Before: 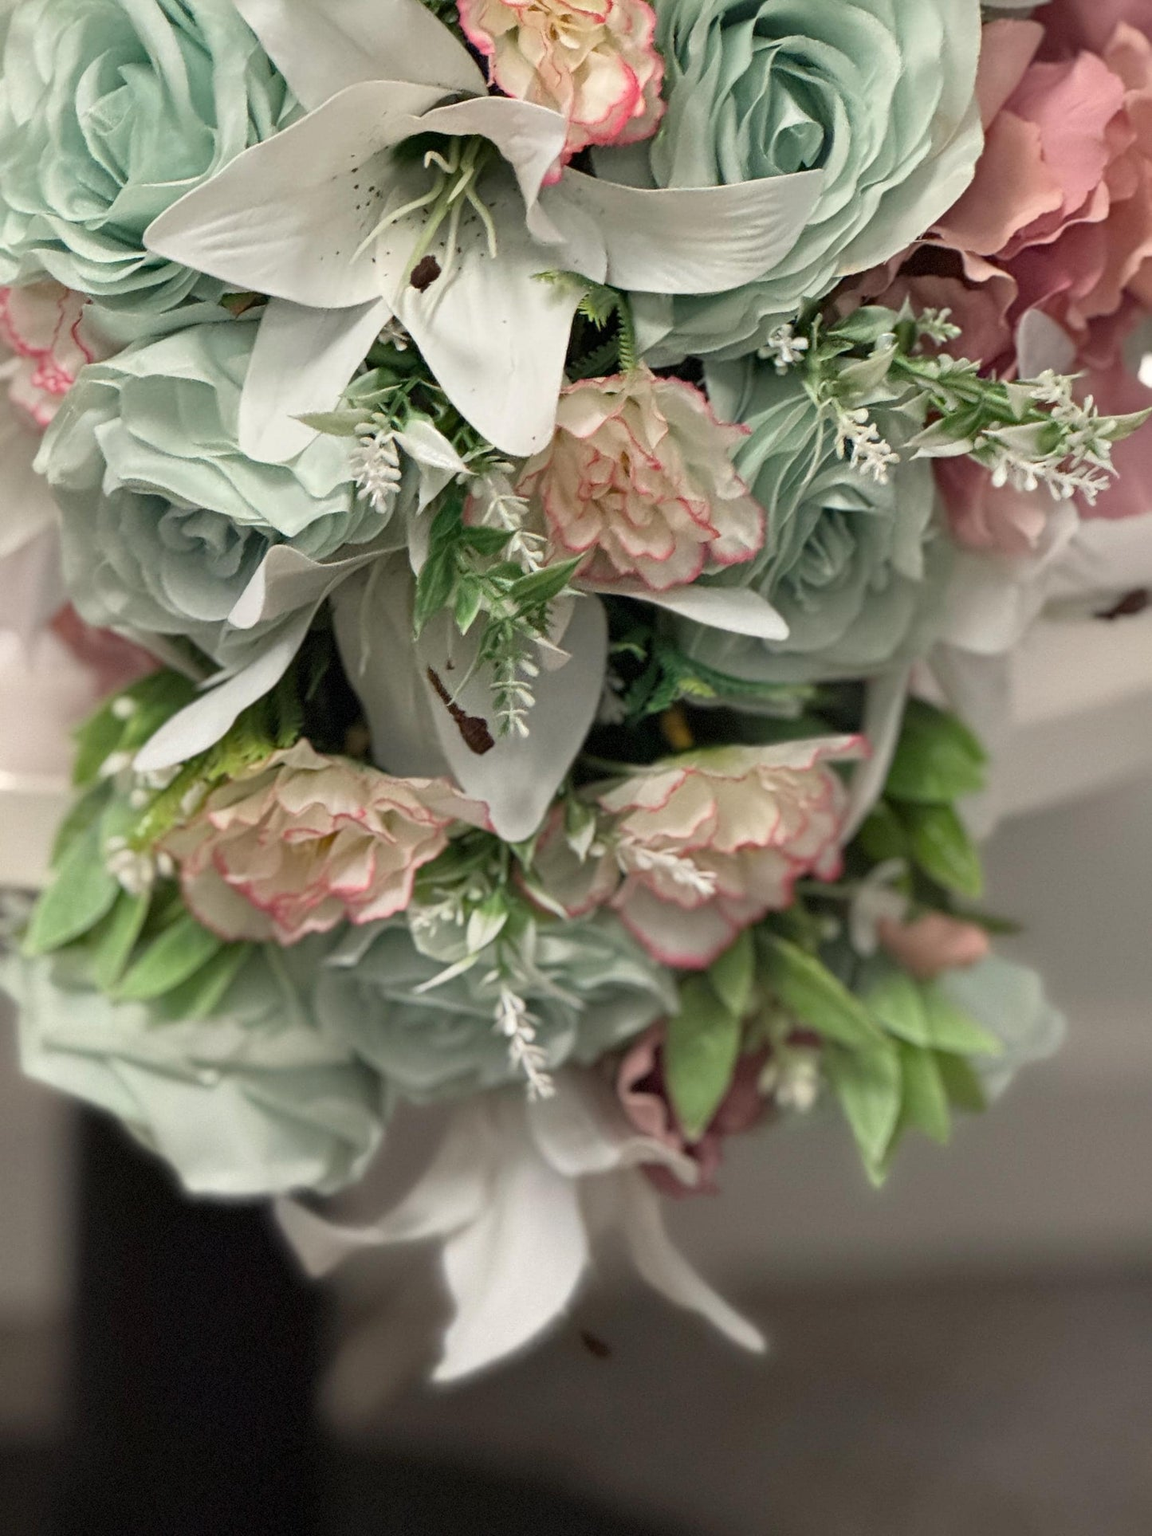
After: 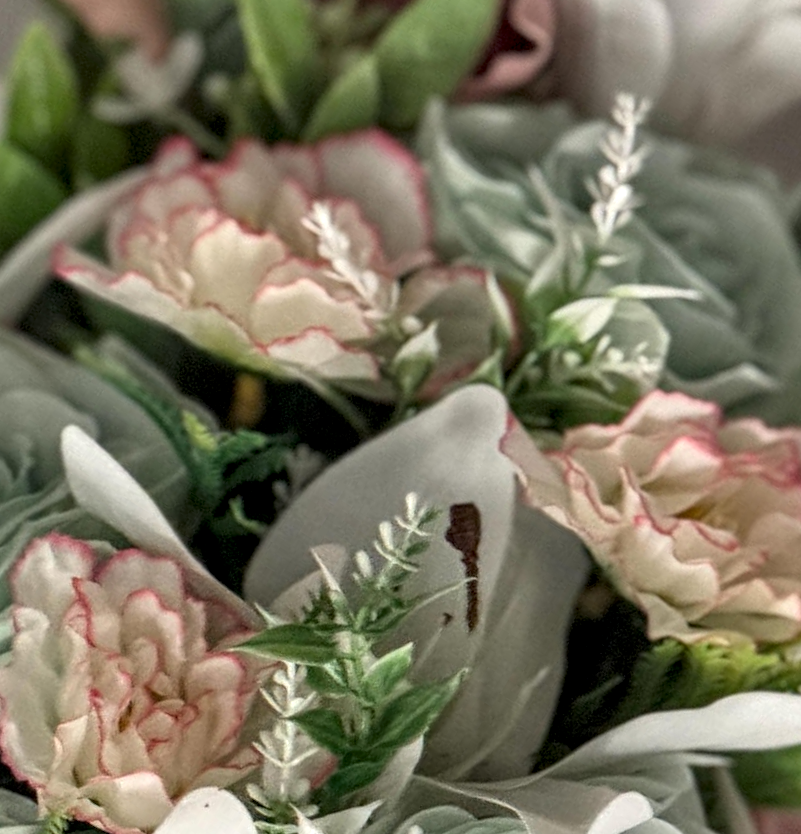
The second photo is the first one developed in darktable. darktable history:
crop and rotate: angle 148.11°, left 9.195%, top 15.673%, right 4.582%, bottom 17.04%
local contrast: highlights 61%, detail 143%, midtone range 0.424
